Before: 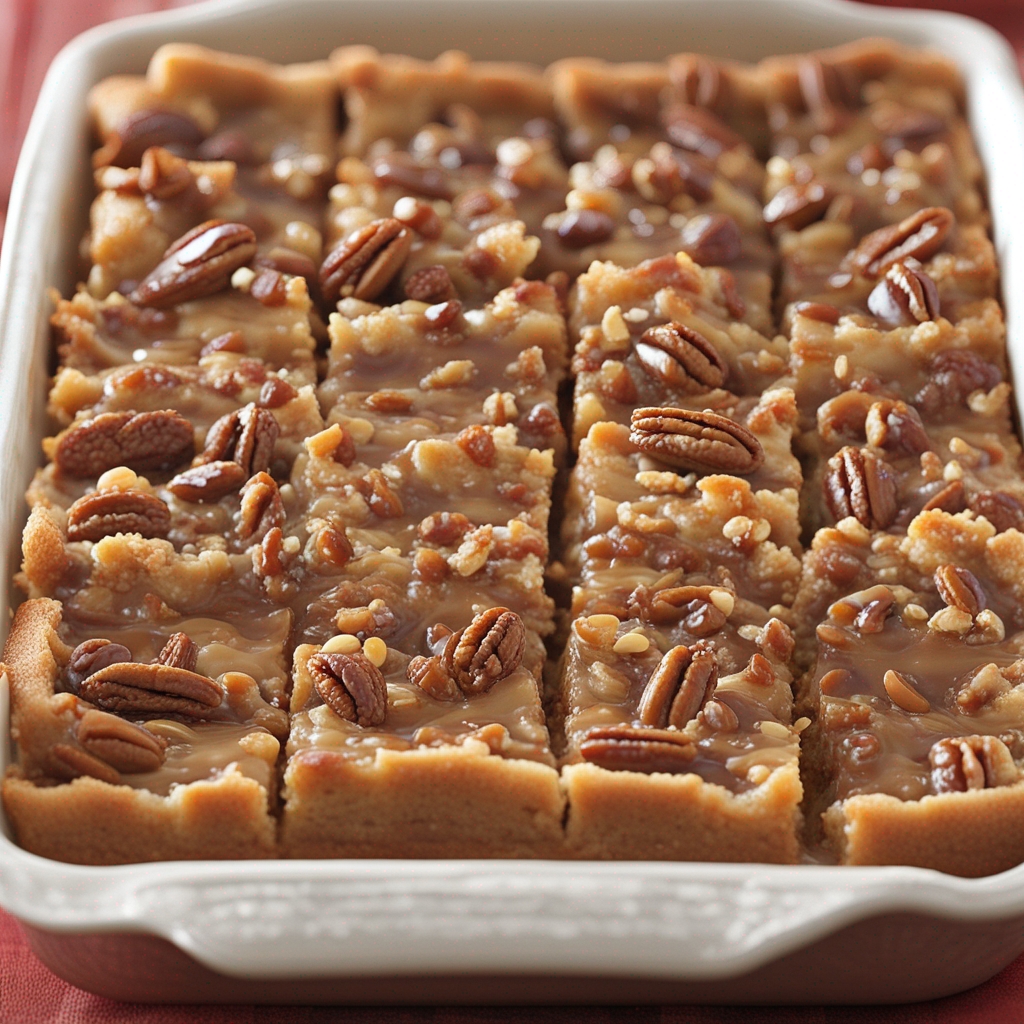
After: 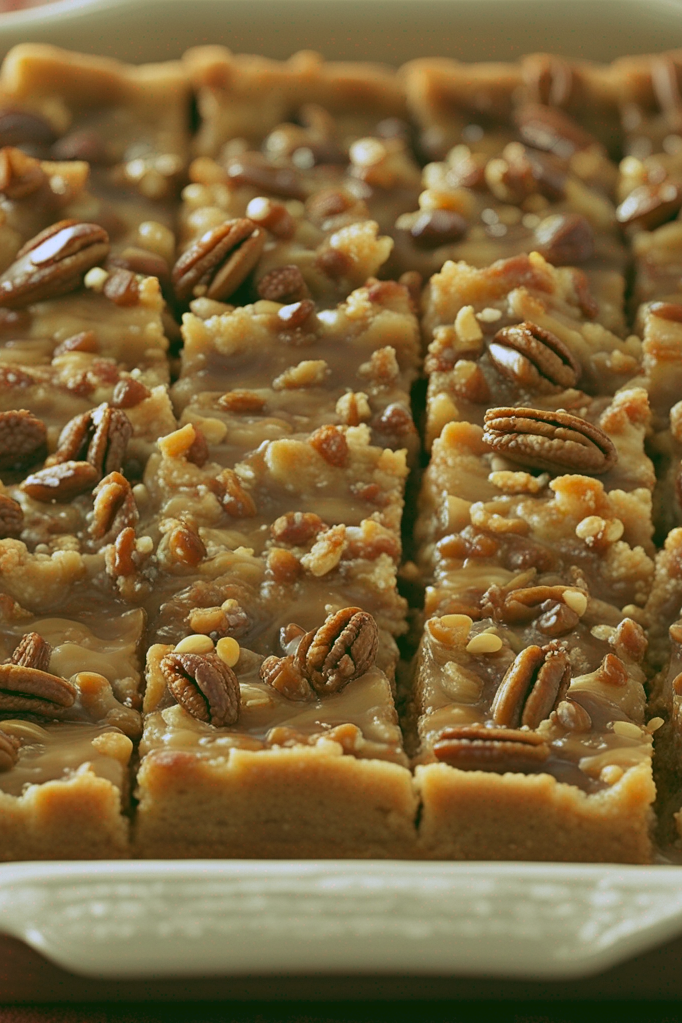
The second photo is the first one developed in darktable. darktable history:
crop and rotate: left 14.436%, right 18.898%
rgb curve: curves: ch0 [(0.123, 0.061) (0.995, 0.887)]; ch1 [(0.06, 0.116) (1, 0.906)]; ch2 [(0, 0) (0.824, 0.69) (1, 1)], mode RGB, independent channels, compensate middle gray true
